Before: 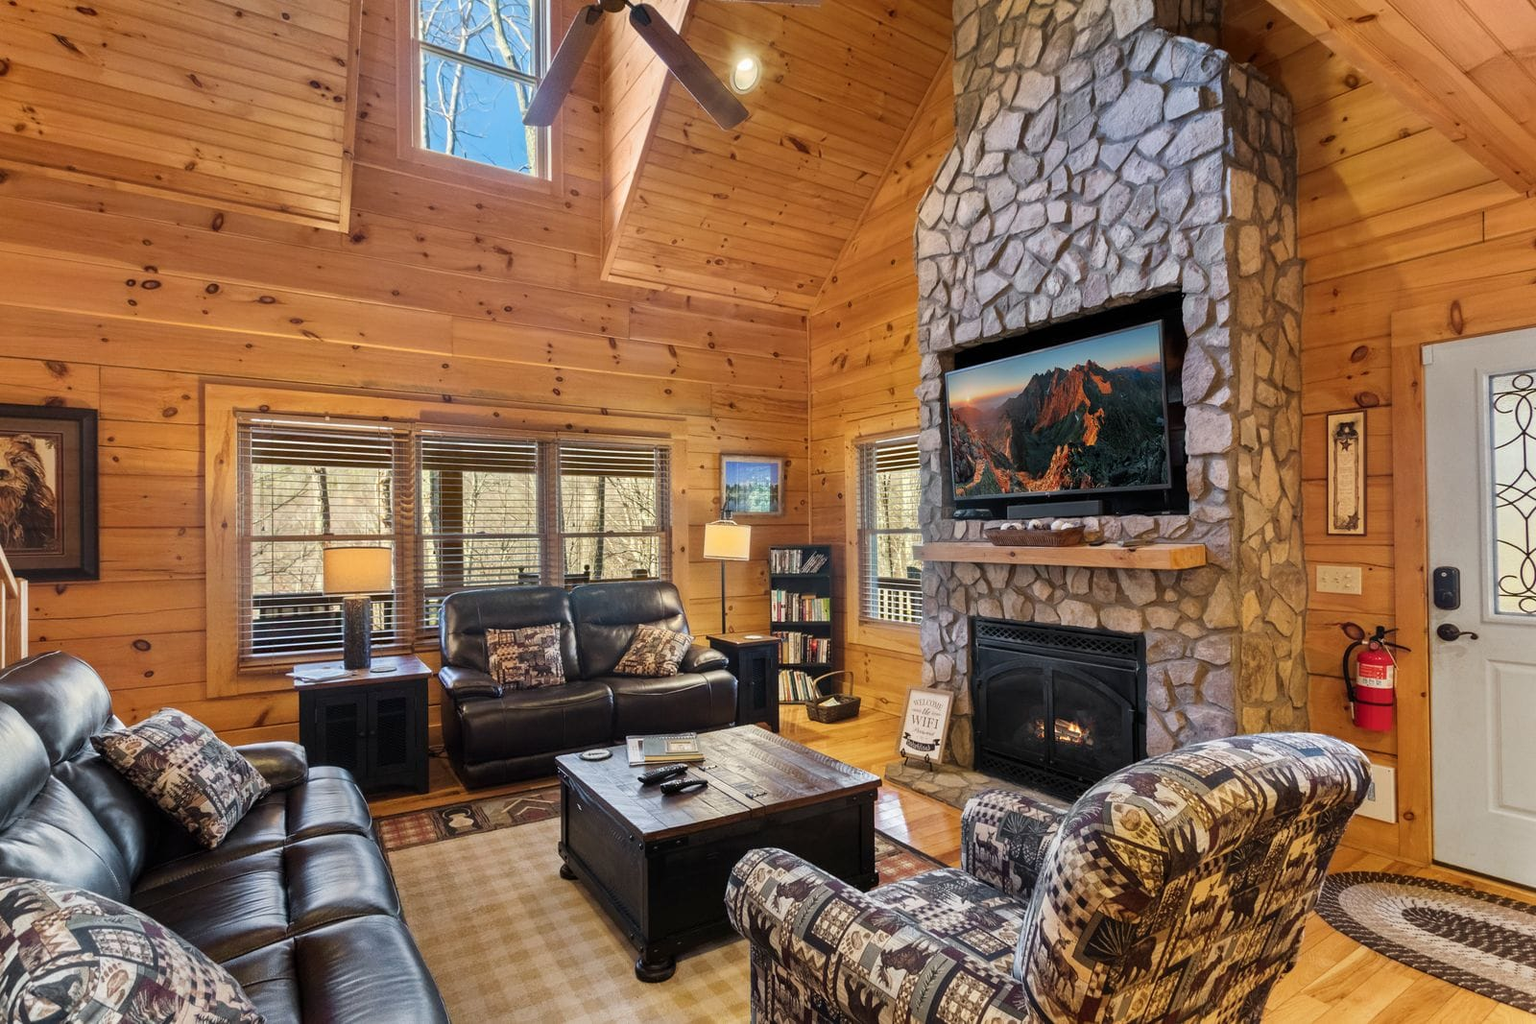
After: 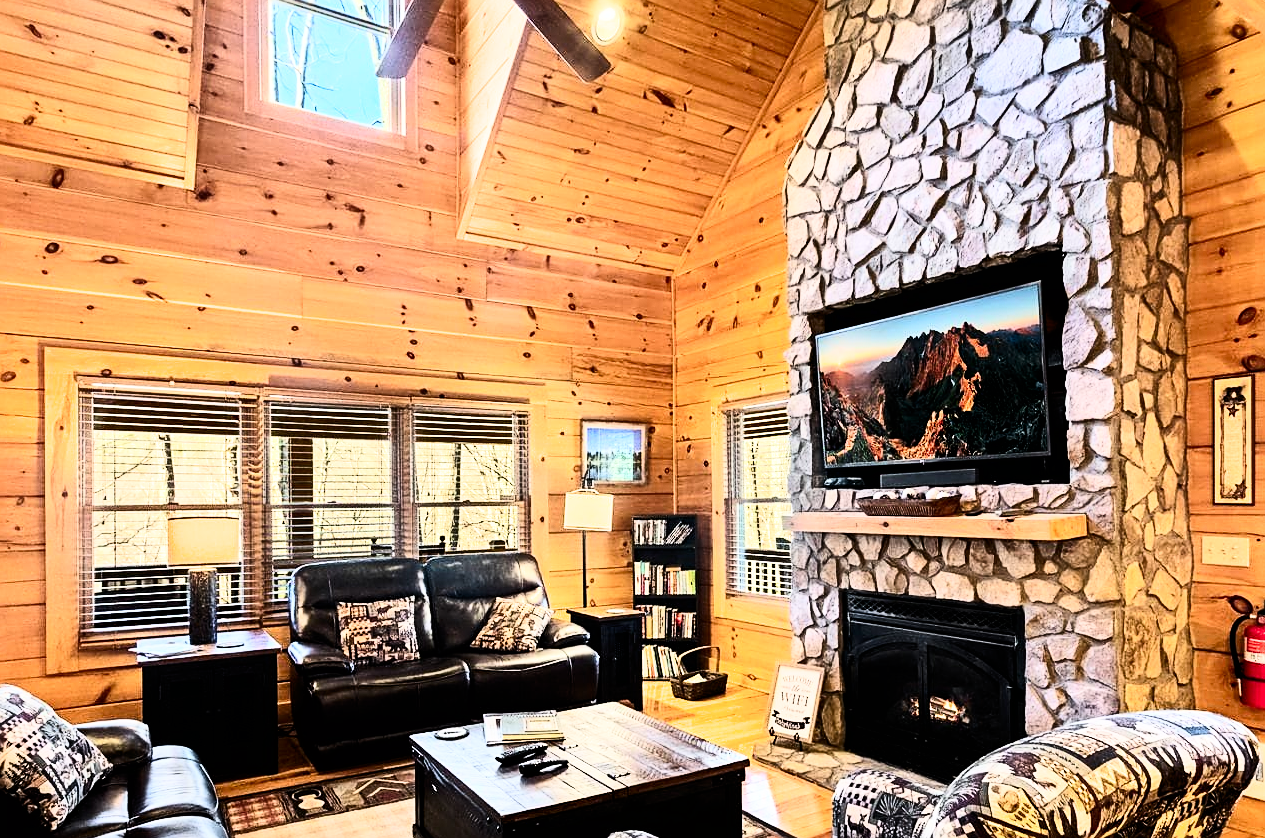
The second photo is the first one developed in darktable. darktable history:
exposure: exposure 0.203 EV, compensate highlight preservation false
tone equalizer: -8 EV -0.434 EV, -7 EV -0.369 EV, -6 EV -0.339 EV, -5 EV -0.26 EV, -3 EV 0.226 EV, -2 EV 0.323 EV, -1 EV 0.366 EV, +0 EV 0.399 EV
contrast brightness saturation: contrast 0.401, brightness 0.112, saturation 0.206
sharpen: on, module defaults
crop and rotate: left 10.598%, top 5.049%, right 10.312%, bottom 16.36%
filmic rgb: black relative exposure -16 EV, white relative exposure 6.24 EV, threshold 2.99 EV, structure ↔ texture 99.04%, hardness 5.11, contrast 1.344, enable highlight reconstruction true
